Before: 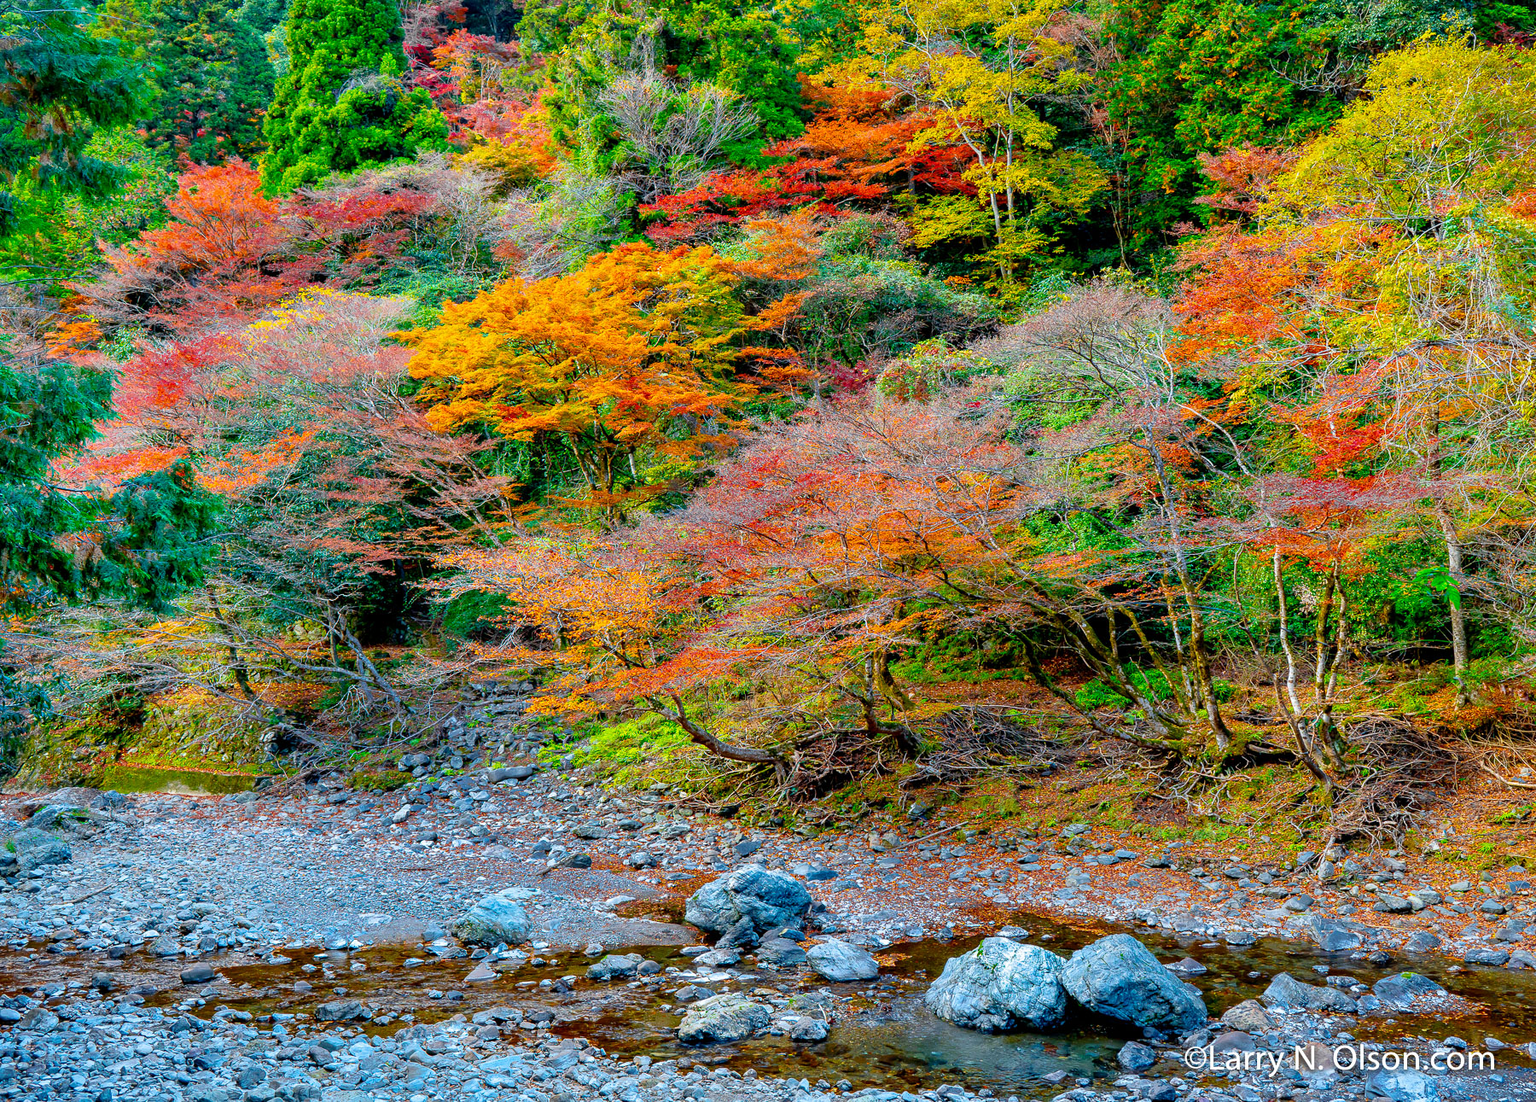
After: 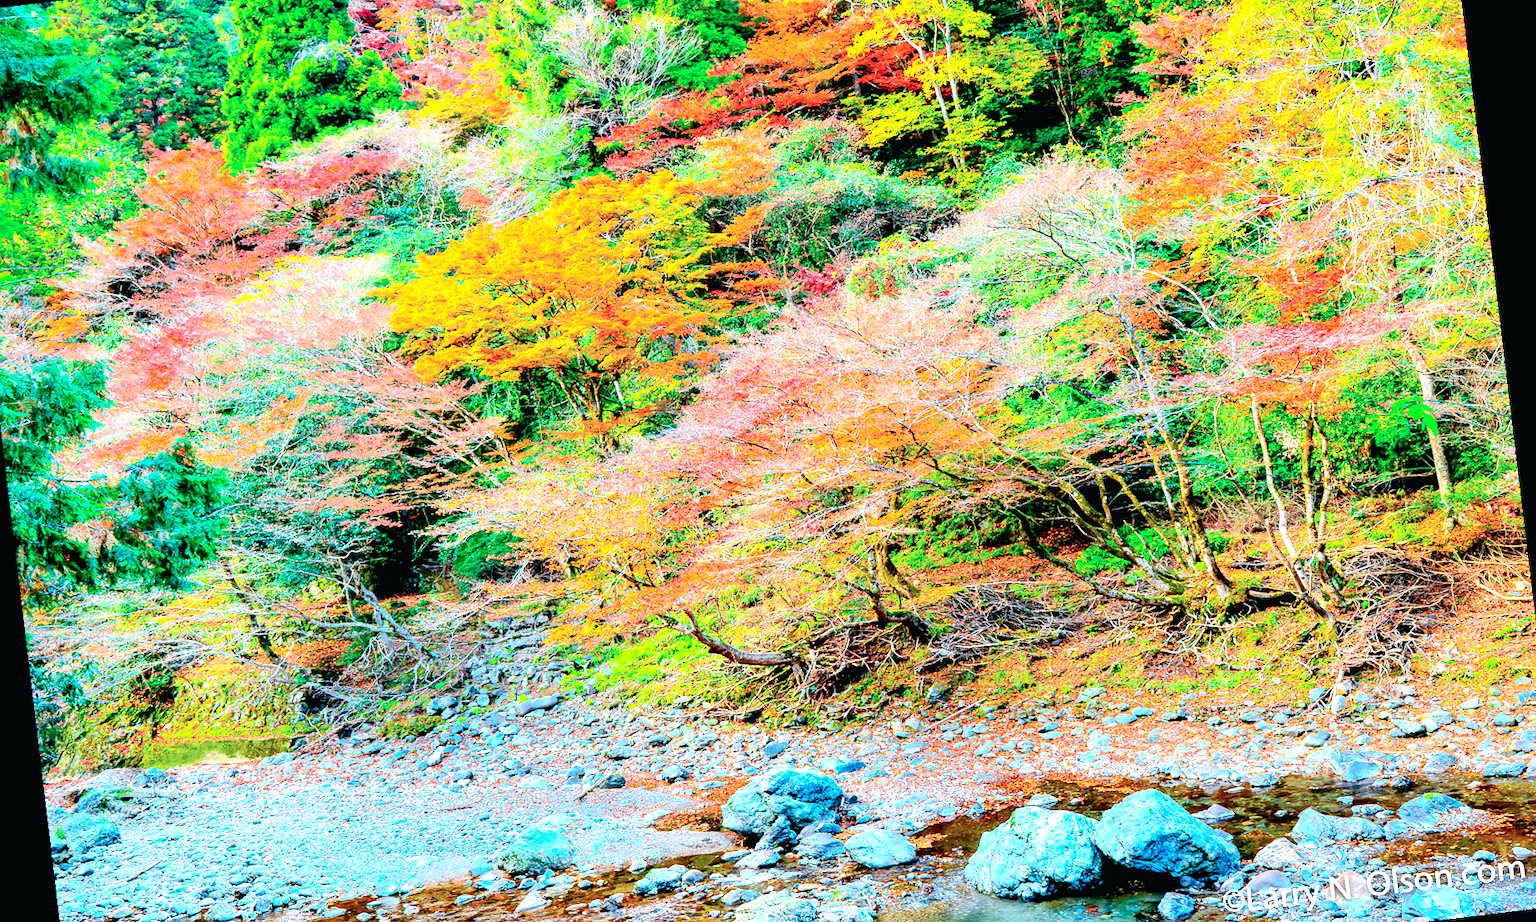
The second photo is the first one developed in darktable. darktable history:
rotate and perspective: rotation -6.83°, automatic cropping off
exposure: exposure 1.061 EV, compensate highlight preservation false
rgb levels: levels [[0.01, 0.419, 0.839], [0, 0.5, 1], [0, 0.5, 1]]
crop and rotate: left 2.991%, top 13.302%, right 1.981%, bottom 12.636%
tone curve: curves: ch0 [(0, 0.013) (0.104, 0.103) (0.258, 0.267) (0.448, 0.489) (0.709, 0.794) (0.895, 0.915) (0.994, 0.971)]; ch1 [(0, 0) (0.335, 0.298) (0.446, 0.416) (0.488, 0.488) (0.515, 0.504) (0.581, 0.615) (0.635, 0.661) (1, 1)]; ch2 [(0, 0) (0.314, 0.306) (0.436, 0.447) (0.502, 0.5) (0.538, 0.541) (0.568, 0.603) (0.641, 0.635) (0.717, 0.701) (1, 1)], color space Lab, independent channels, preserve colors none
